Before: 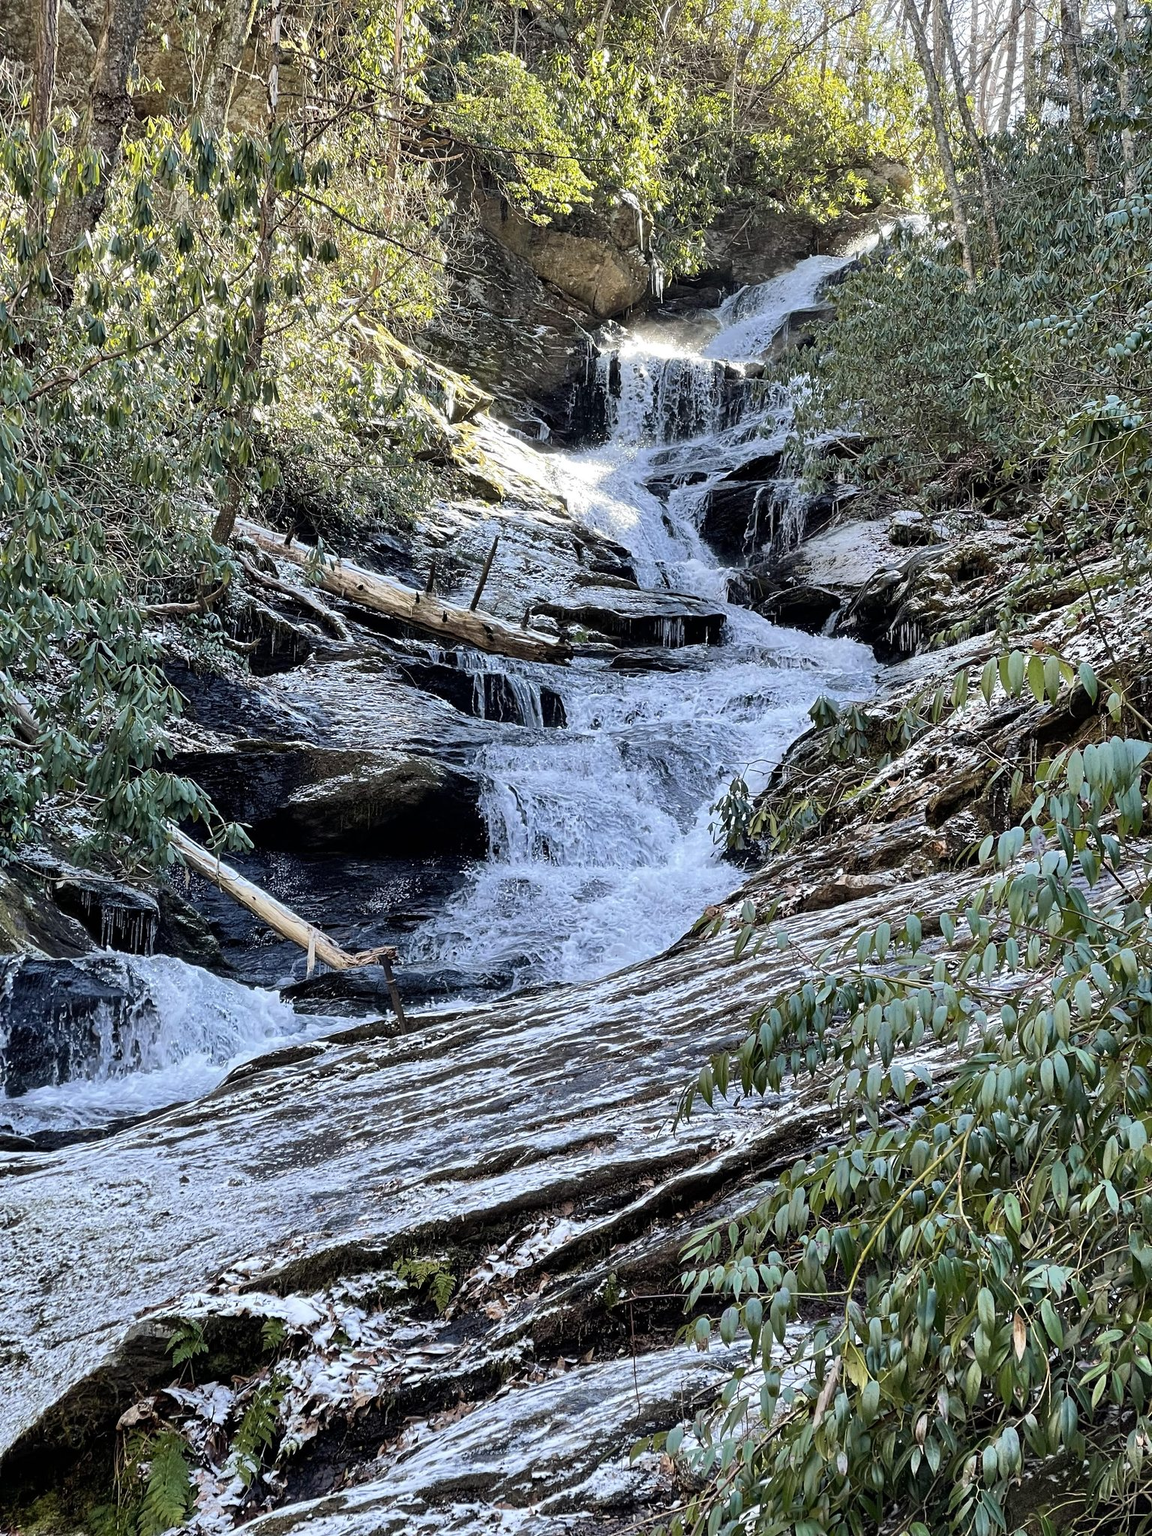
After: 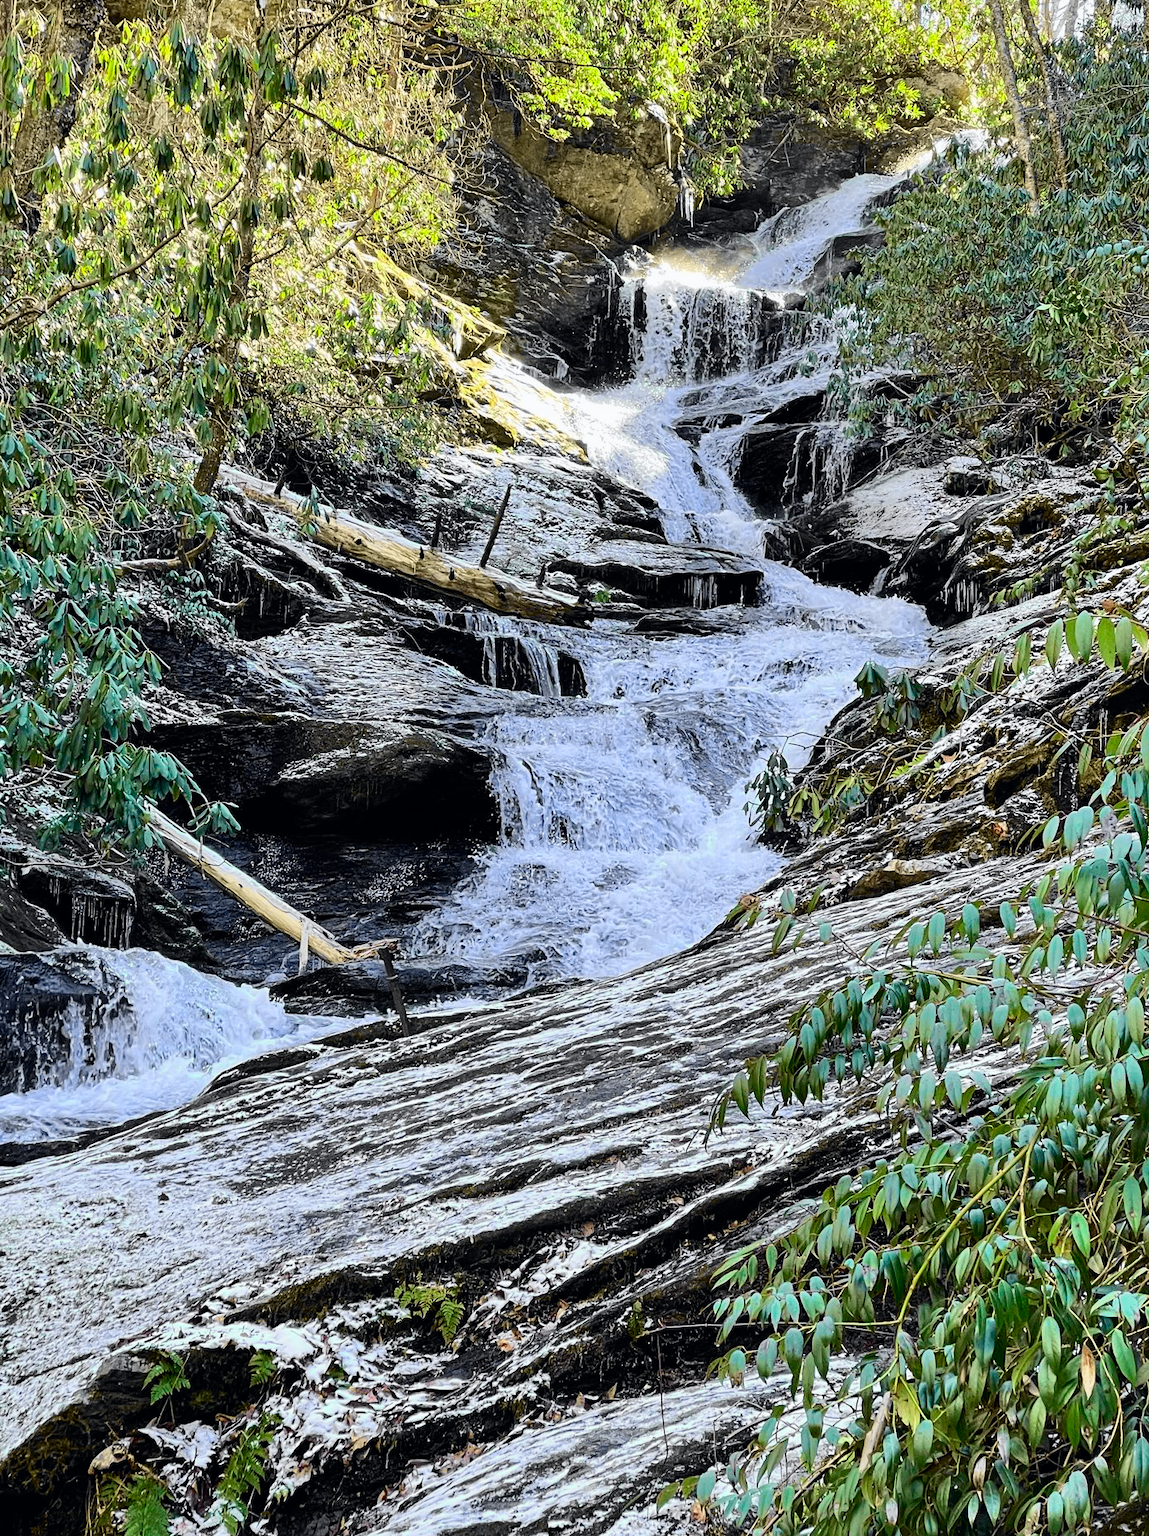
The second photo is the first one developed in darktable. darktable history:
tone curve: curves: ch0 [(0, 0) (0.071, 0.047) (0.266, 0.26) (0.483, 0.554) (0.753, 0.811) (1, 0.983)]; ch1 [(0, 0) (0.346, 0.307) (0.408, 0.387) (0.463, 0.465) (0.482, 0.493) (0.502, 0.5) (0.517, 0.502) (0.55, 0.548) (0.597, 0.61) (0.651, 0.698) (1, 1)]; ch2 [(0, 0) (0.346, 0.34) (0.434, 0.46) (0.485, 0.494) (0.5, 0.494) (0.517, 0.506) (0.526, 0.545) (0.583, 0.61) (0.625, 0.659) (1, 1)], color space Lab, independent channels, preserve colors none
color calibration: output R [0.948, 0.091, -0.04, 0], output G [-0.3, 1.384, -0.085, 0], output B [-0.108, 0.061, 1.08, 0], x 0.339, y 0.355, temperature 5177.17 K
crop: left 3.236%, top 6.402%, right 6.58%, bottom 3.226%
